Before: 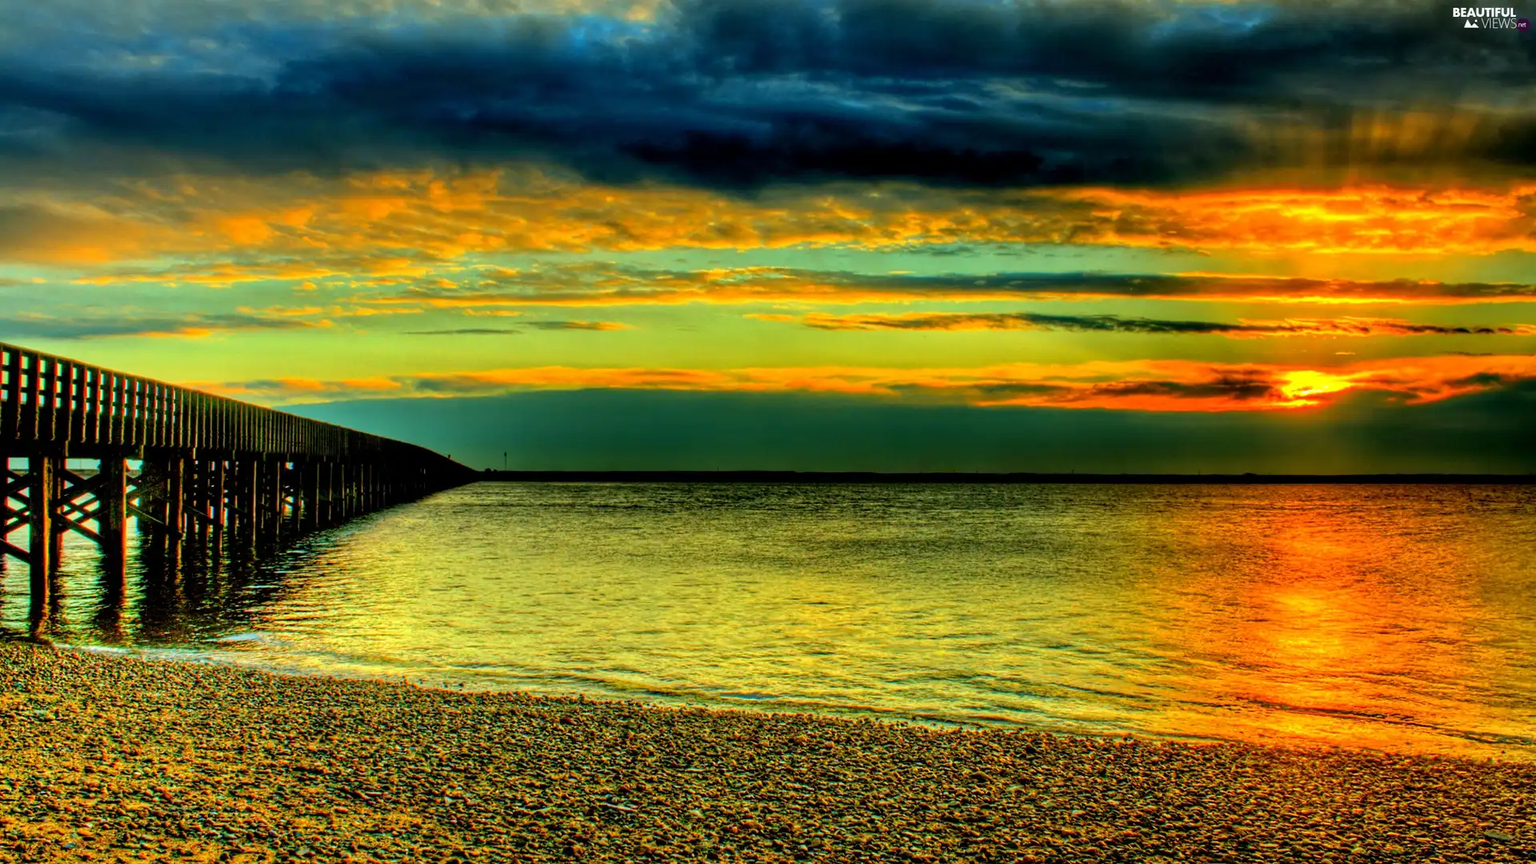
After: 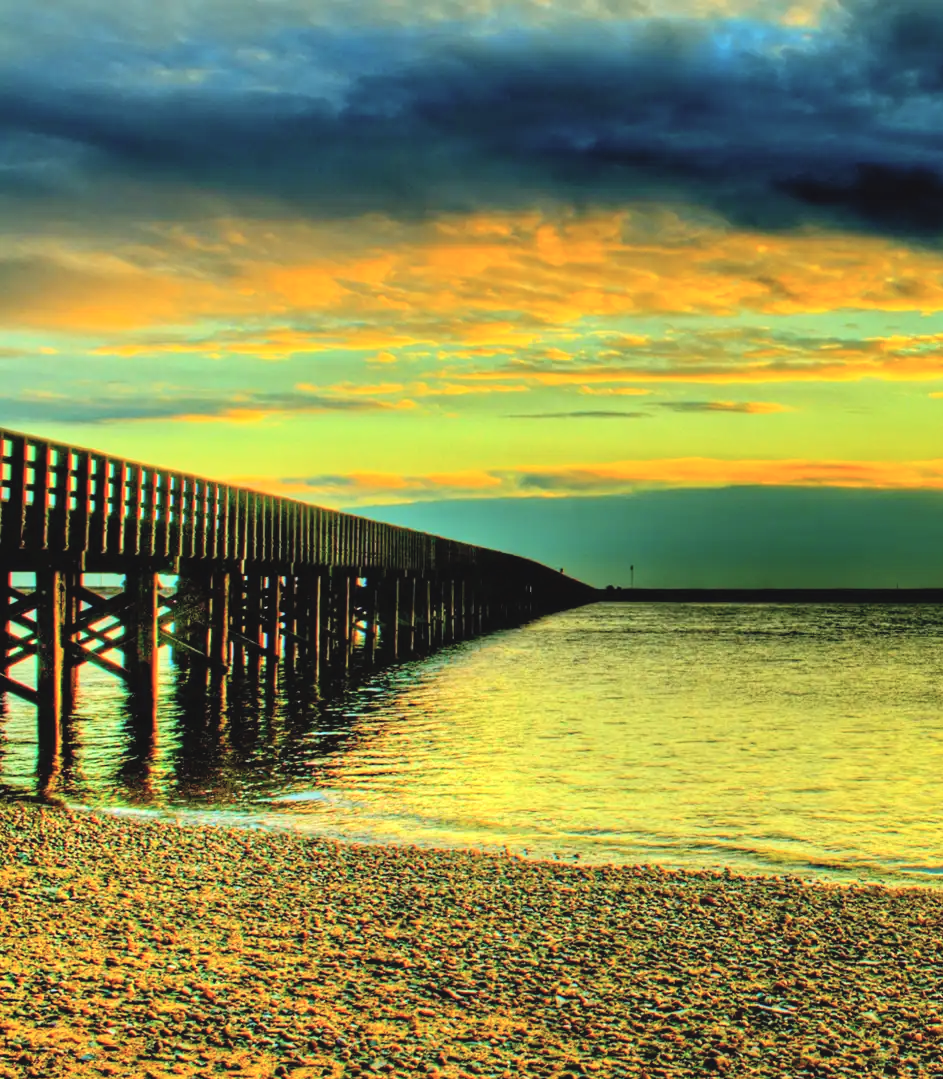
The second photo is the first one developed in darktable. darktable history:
contrast brightness saturation: contrast 0.14, brightness 0.21
exposure: black level correction -0.003, exposure 0.04 EV, compensate highlight preservation false
crop and rotate: left 0%, top 0%, right 50.845%
